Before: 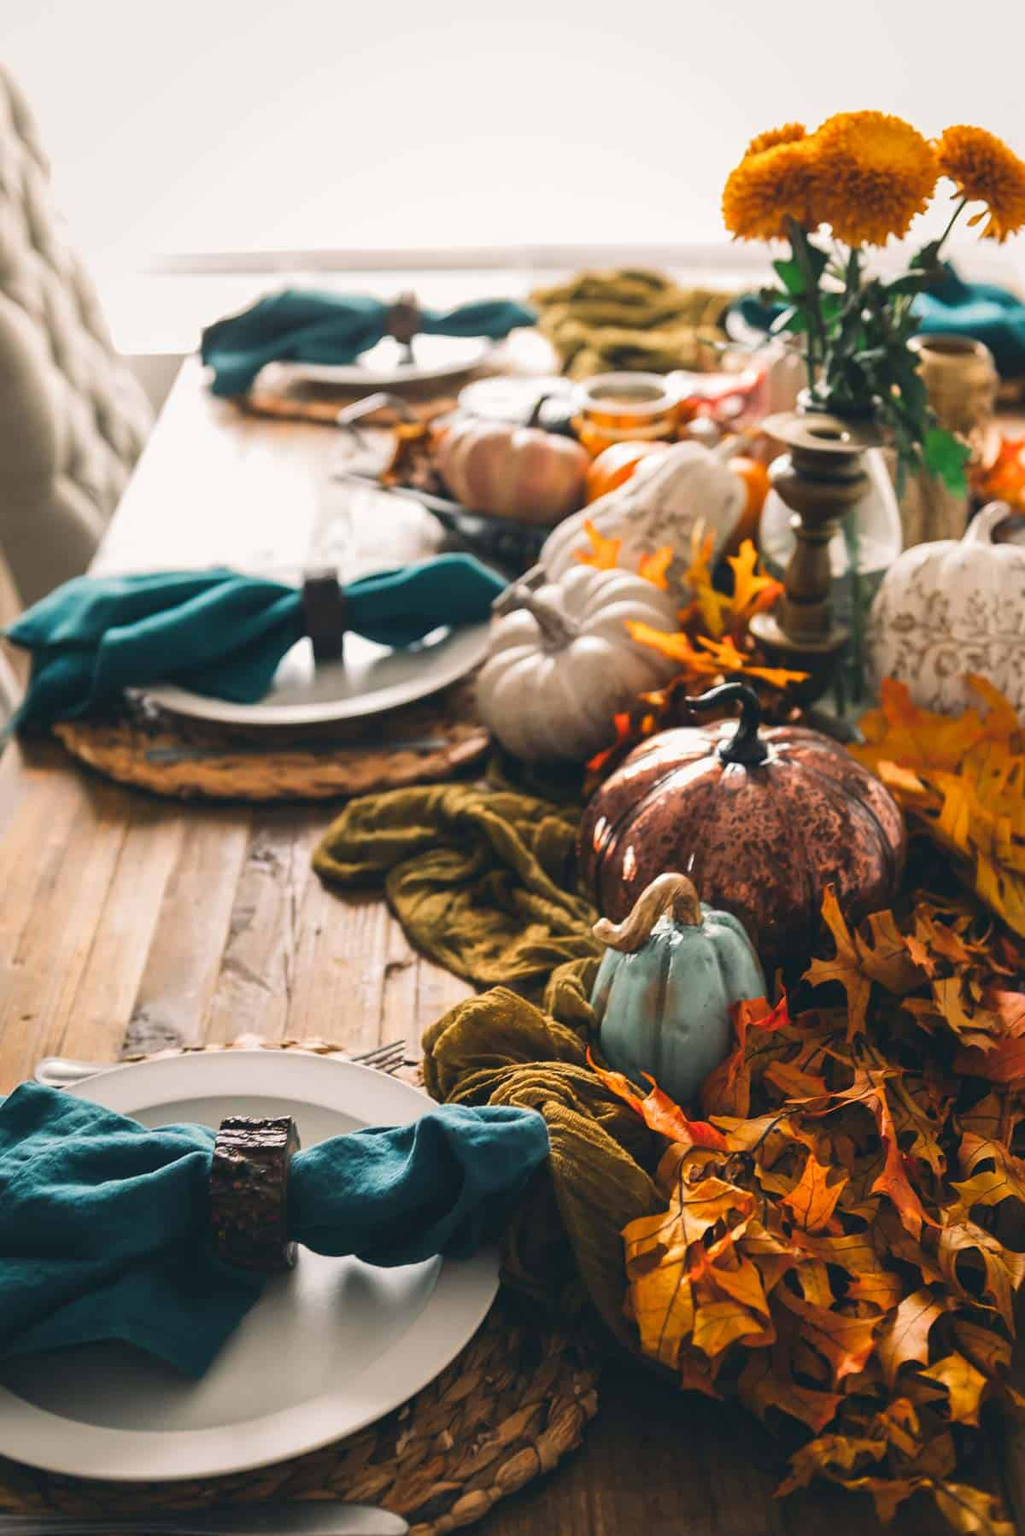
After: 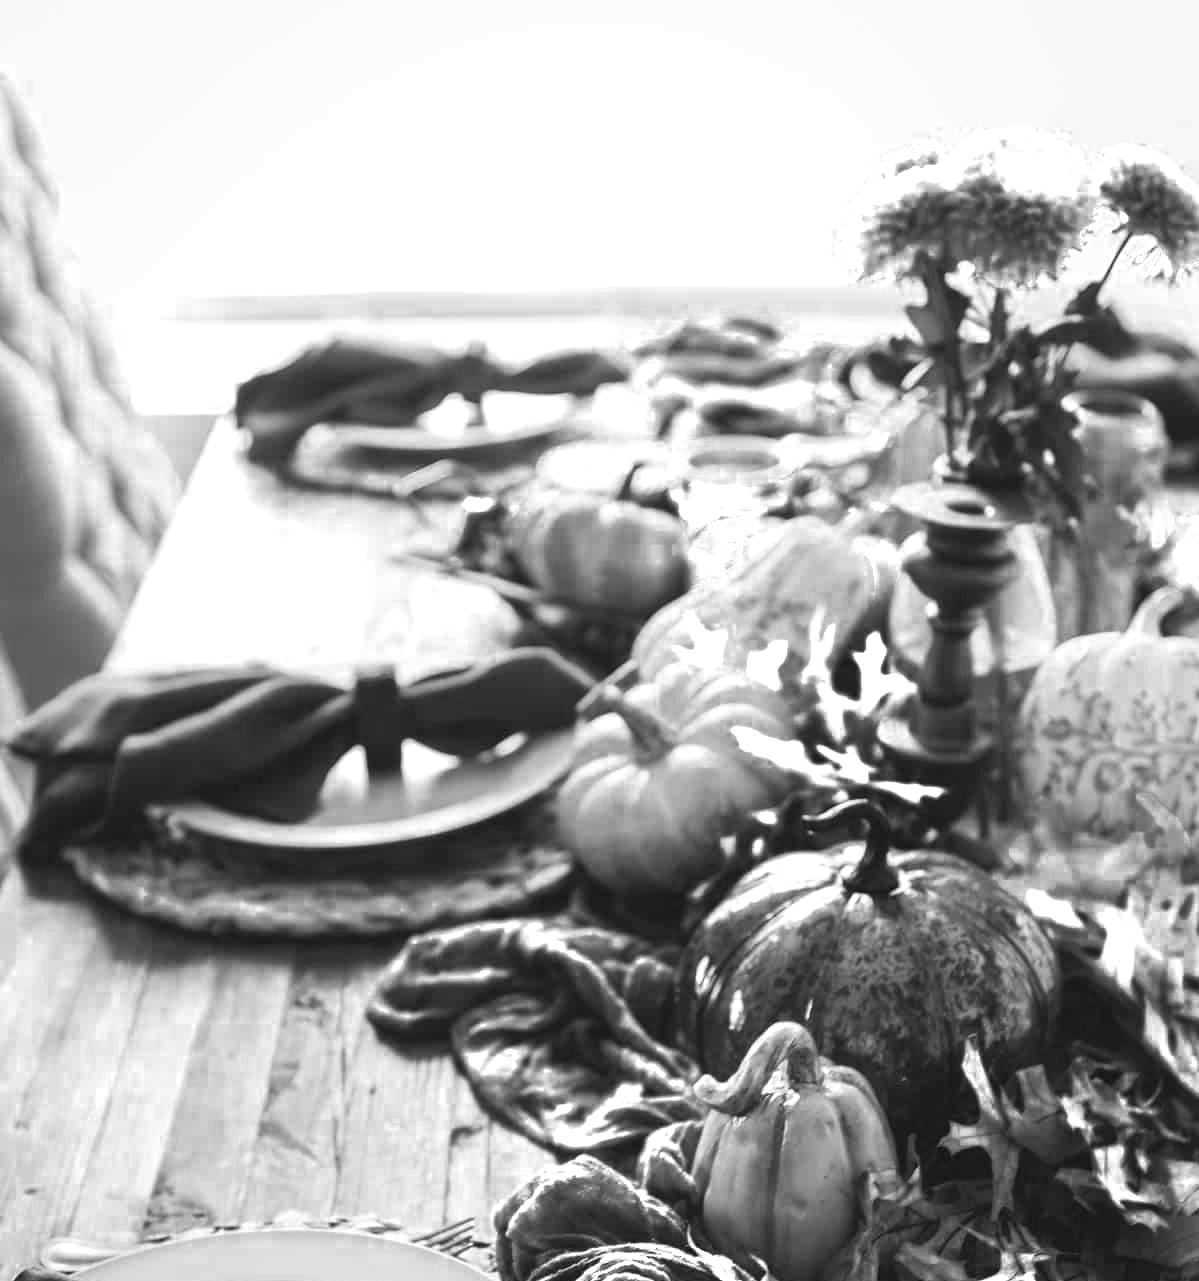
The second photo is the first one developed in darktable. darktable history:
exposure: compensate highlight preservation false
crop: right 0%, bottom 28.734%
color correction: highlights a* -39.27, highlights b* -39.43, shadows a* -39.89, shadows b* -39.78, saturation -2.94
color zones: curves: ch0 [(0, 0.613) (0.01, 0.613) (0.245, 0.448) (0.498, 0.529) (0.642, 0.665) (0.879, 0.777) (0.99, 0.613)]; ch1 [(0, 0) (0.143, 0) (0.286, 0) (0.429, 0) (0.571, 0) (0.714, 0) (0.857, 0)]
